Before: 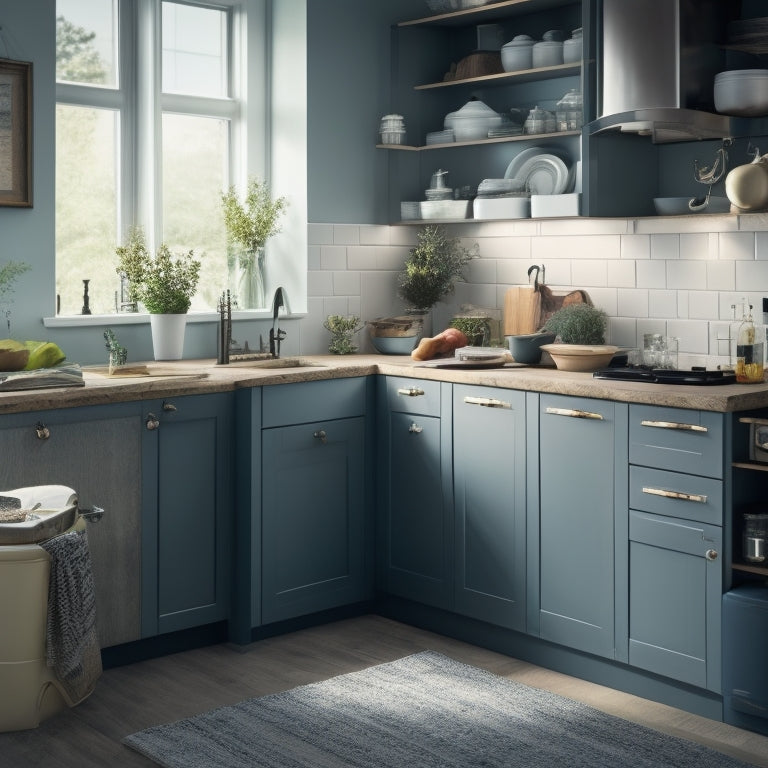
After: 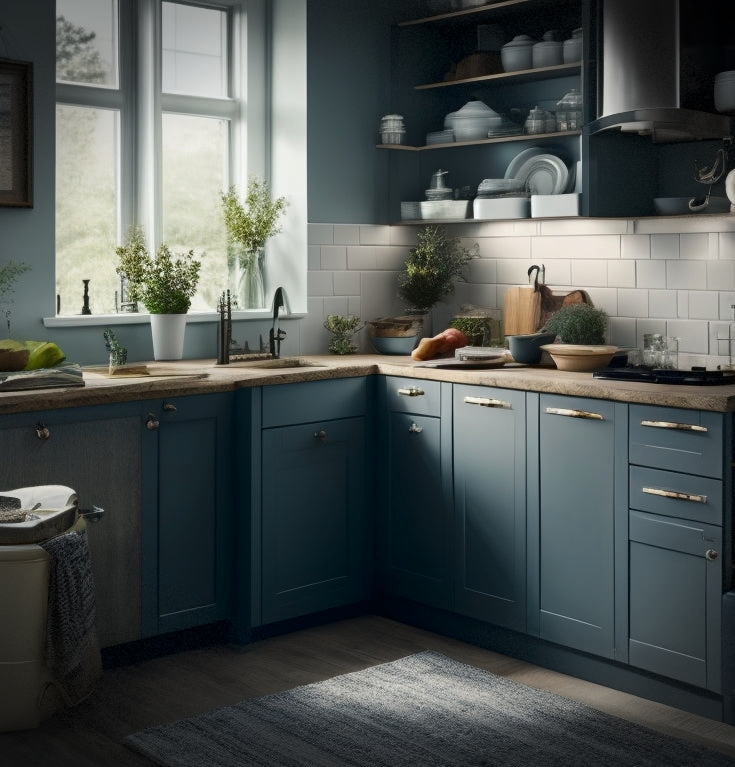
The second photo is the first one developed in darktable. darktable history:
contrast brightness saturation: brightness -0.218, saturation 0.082
vignetting: fall-off start 75.32%, width/height ratio 1.082, dithering 8-bit output
crop: right 4.204%, bottom 0.046%
